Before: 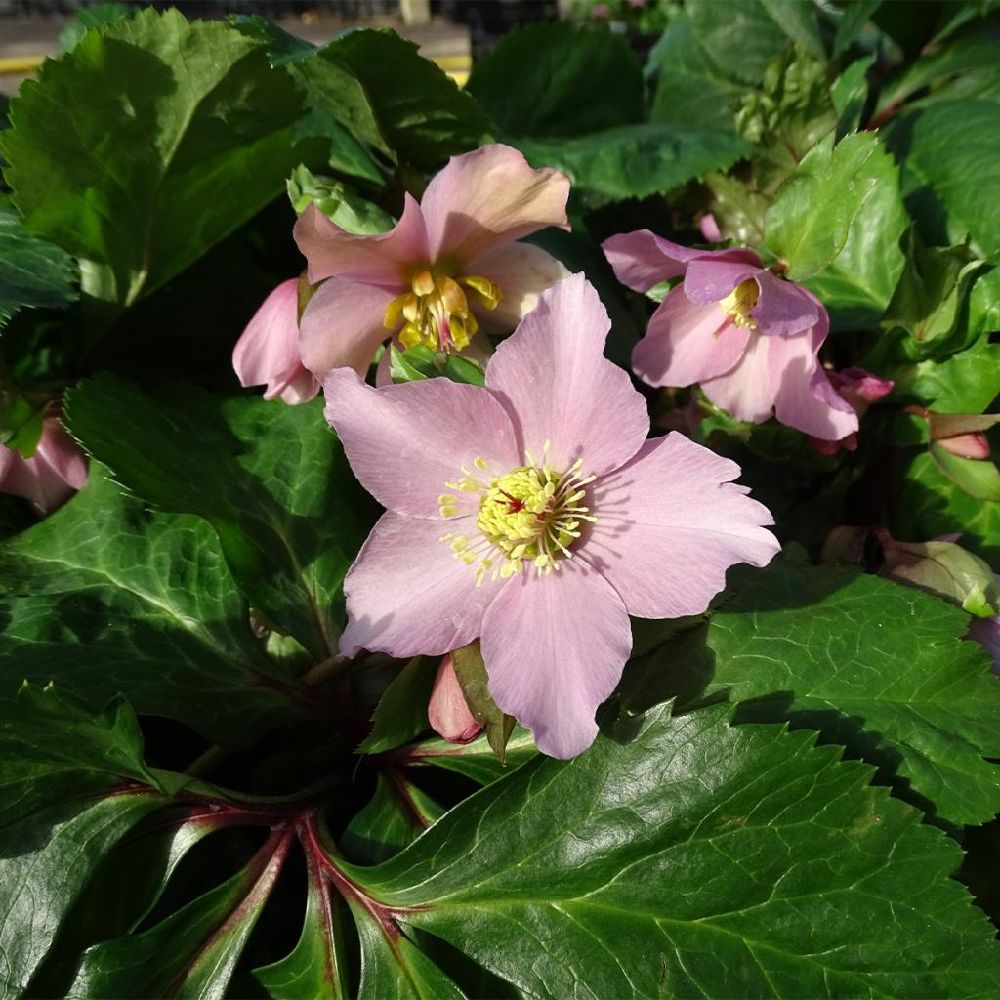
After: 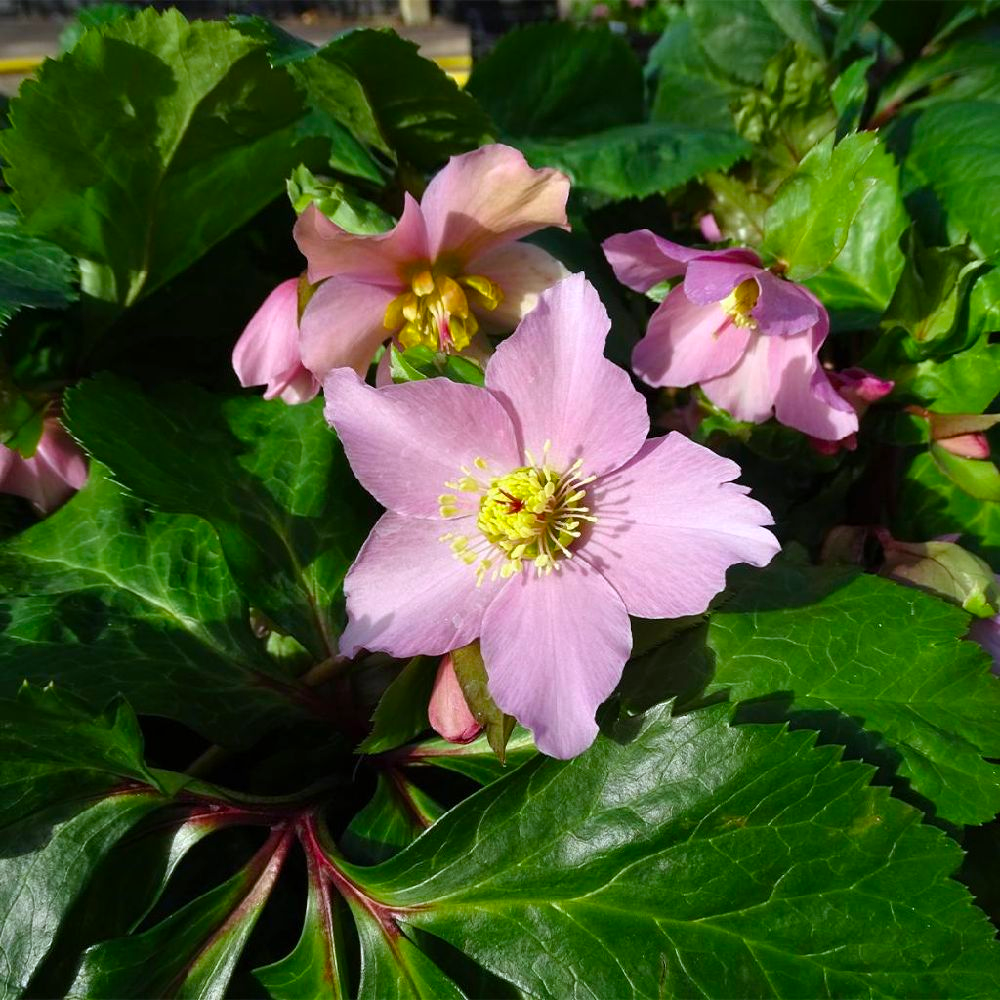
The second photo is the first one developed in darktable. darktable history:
color calibration: illuminant as shot in camera, x 0.358, y 0.373, temperature 4628.91 K
color balance rgb: perceptual saturation grading › global saturation 25.43%, perceptual brilliance grading › global brilliance 3.016%, perceptual brilliance grading › highlights -2.534%, perceptual brilliance grading › shadows 3.653%, global vibrance 20%
